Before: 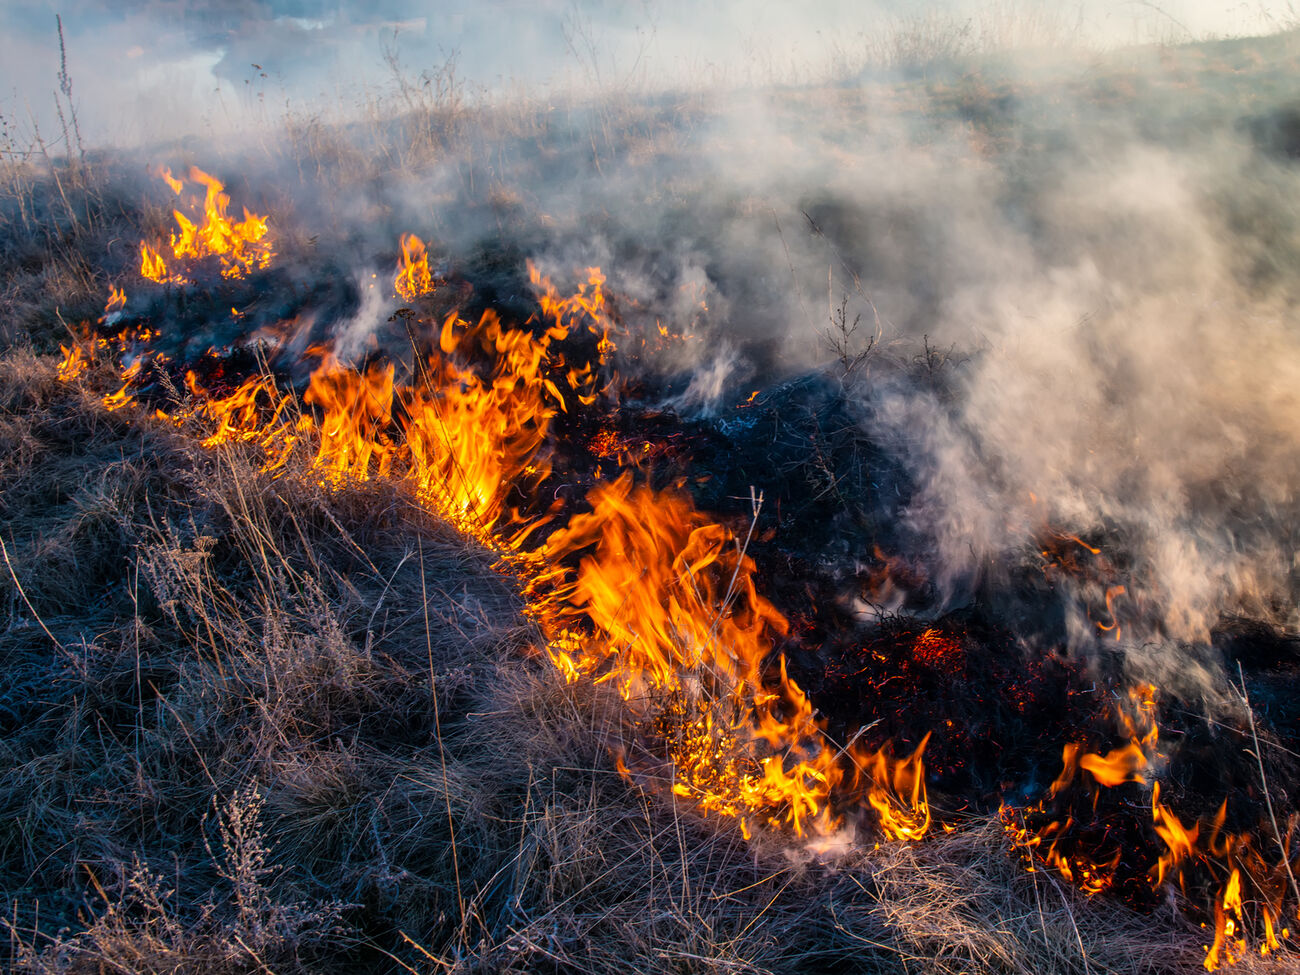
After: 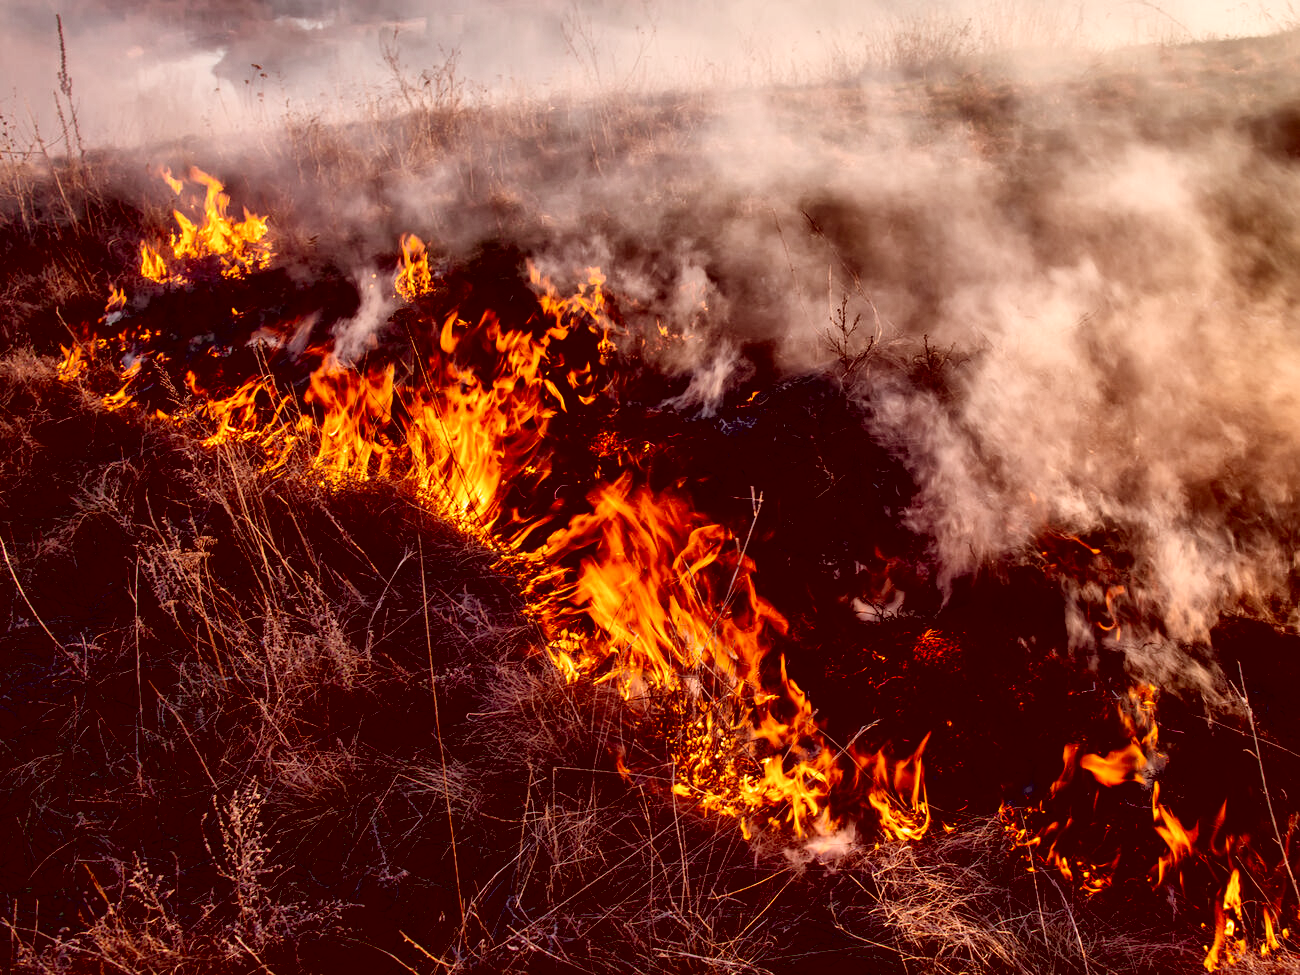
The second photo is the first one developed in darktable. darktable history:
exposure: black level correction 0.029, exposure -0.073 EV, compensate exposure bias true, compensate highlight preservation false
local contrast: mode bilateral grid, contrast 20, coarseness 50, detail 162%, midtone range 0.2
contrast brightness saturation: contrast 0.143
color correction: highlights a* 9.2, highlights b* 9.02, shadows a* 39.33, shadows b* 39.45, saturation 0.806
